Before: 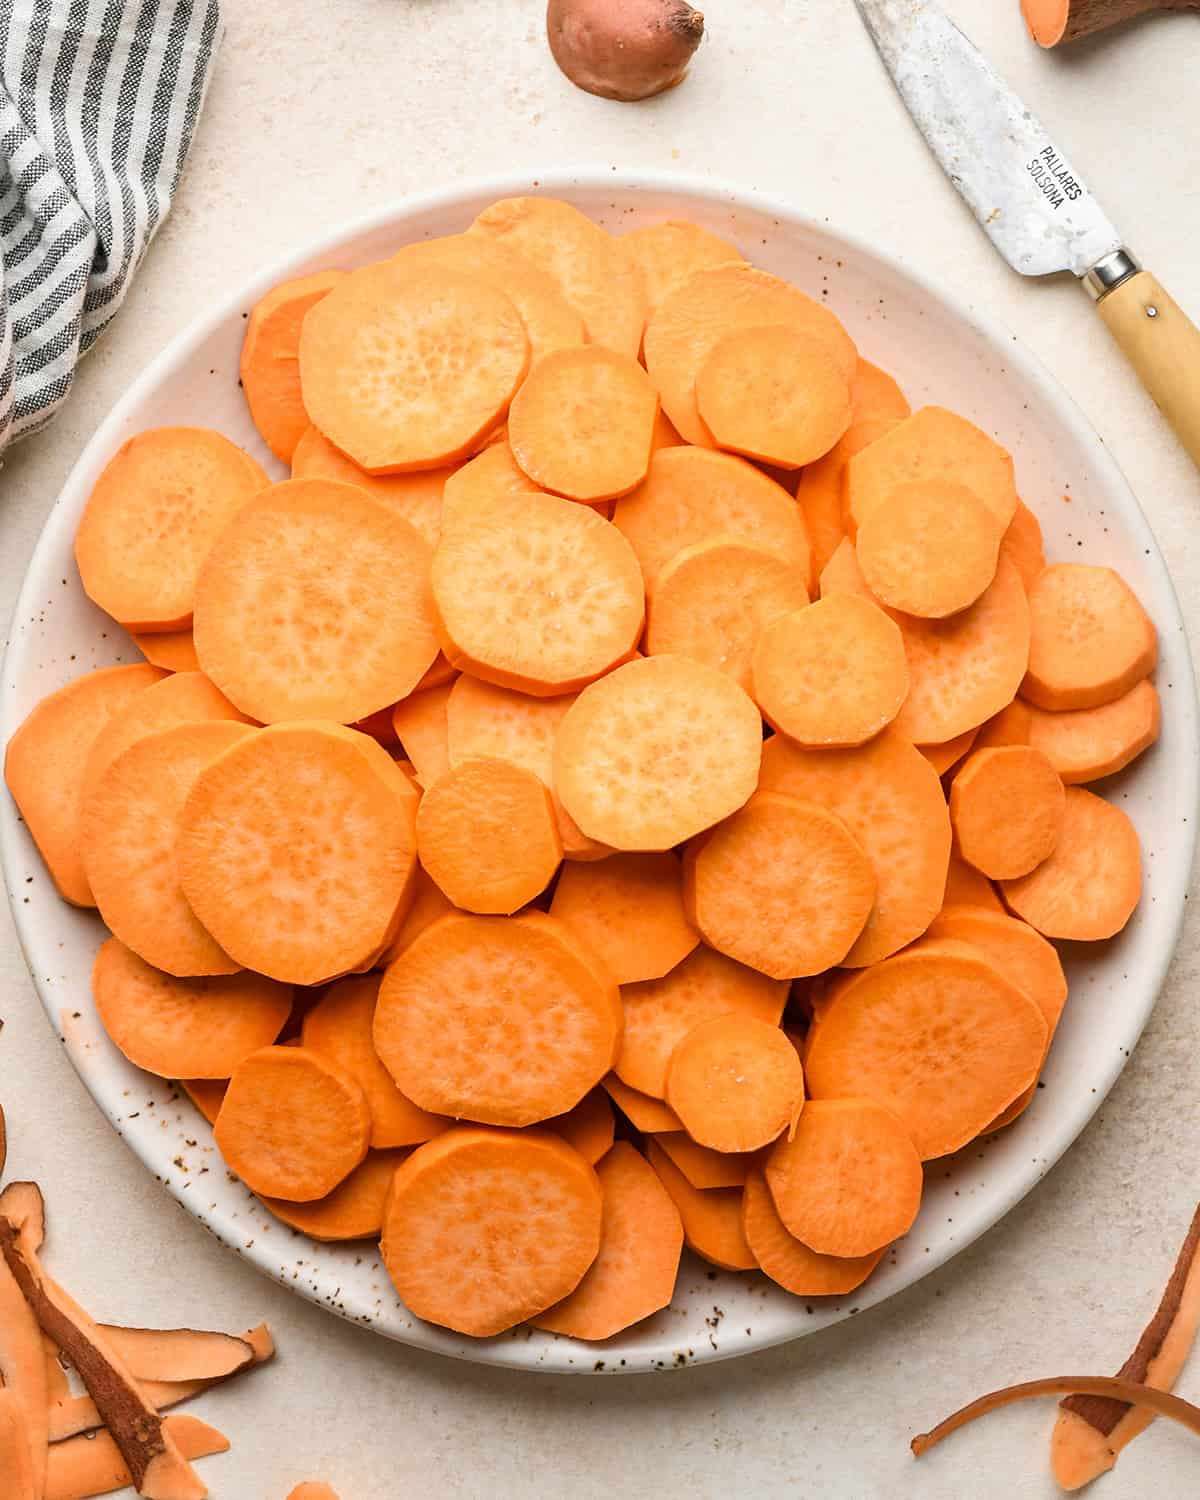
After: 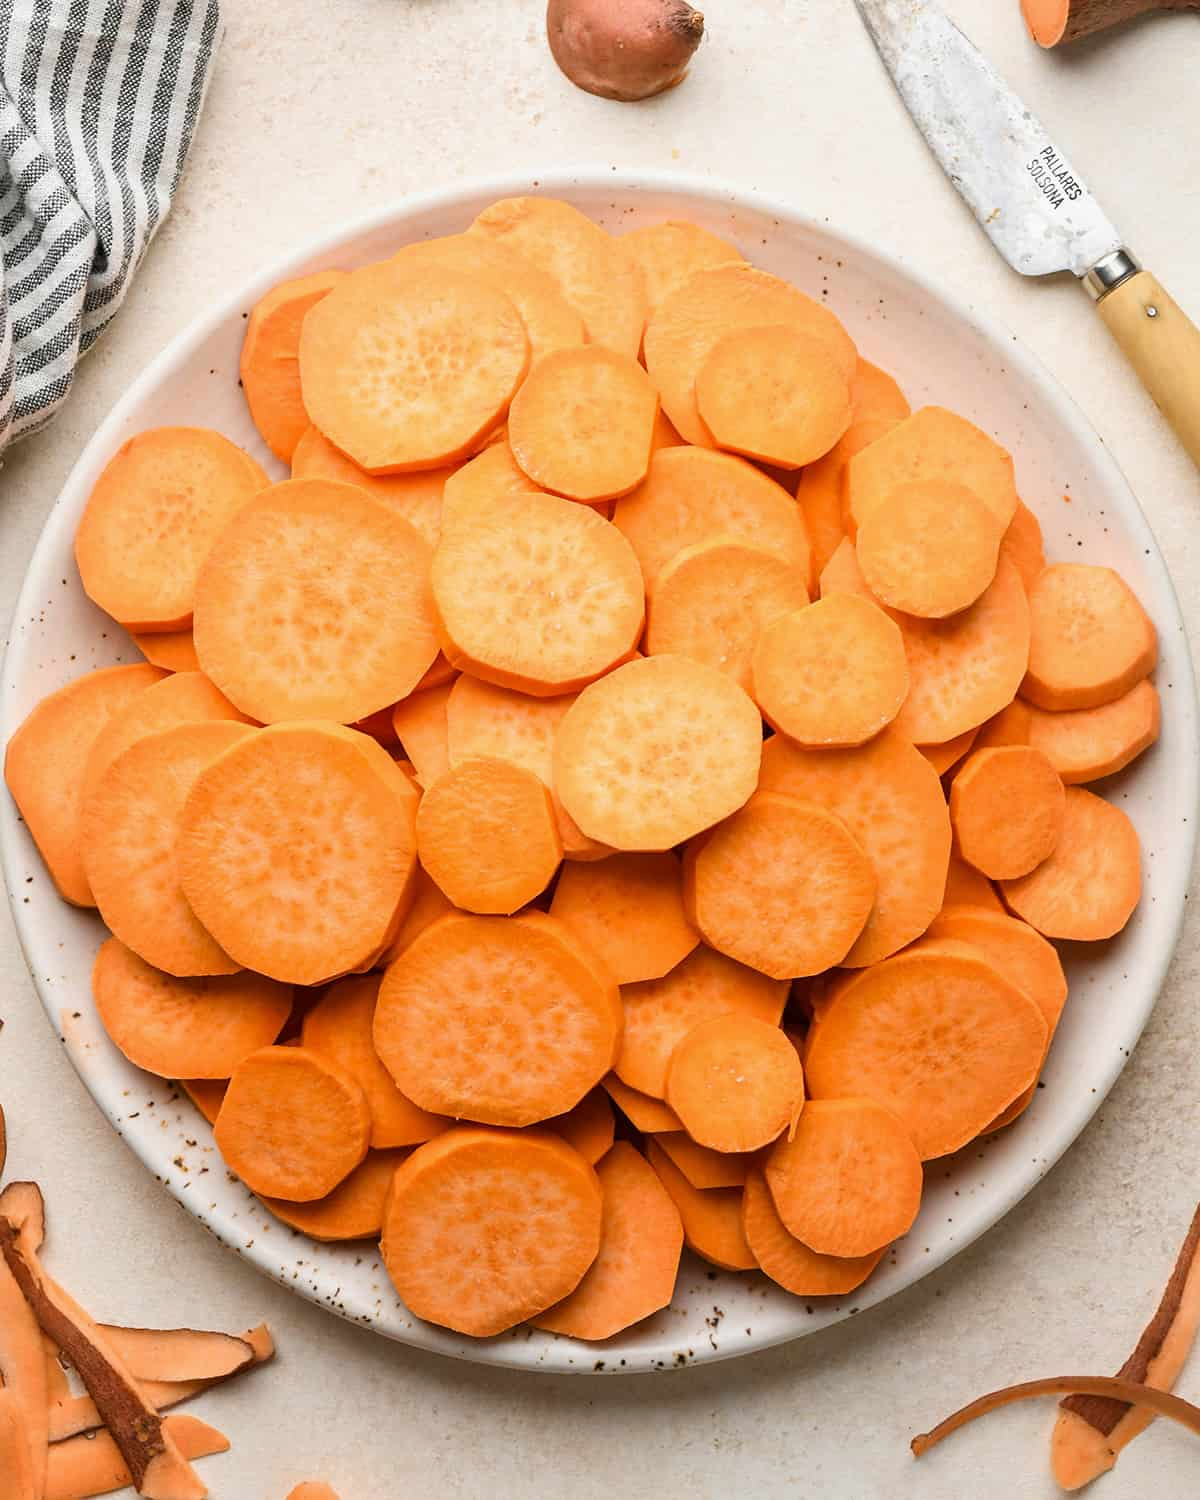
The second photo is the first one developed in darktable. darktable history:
exposure: exposure -0.04 EV, compensate exposure bias true, compensate highlight preservation false
